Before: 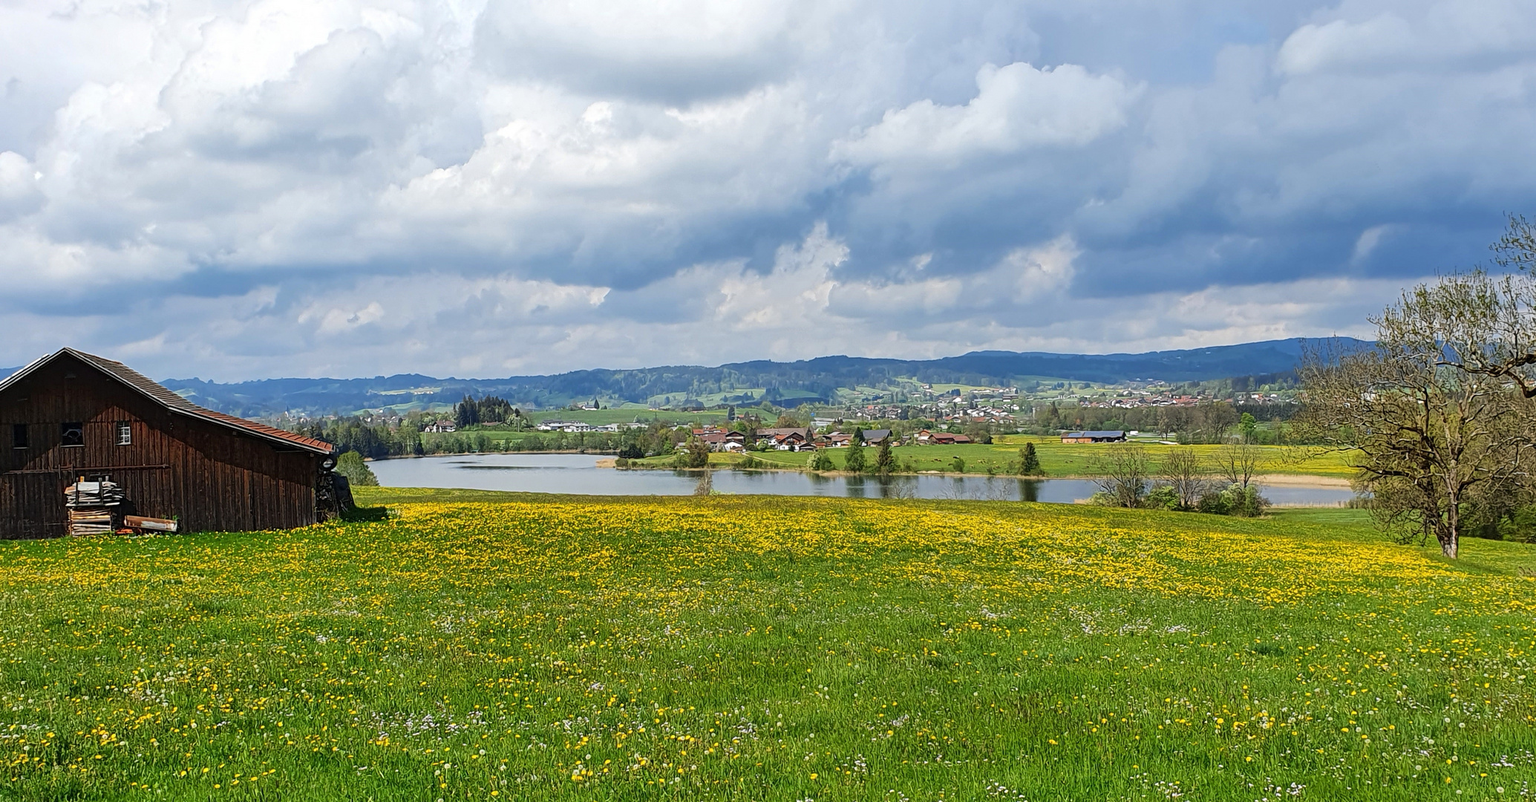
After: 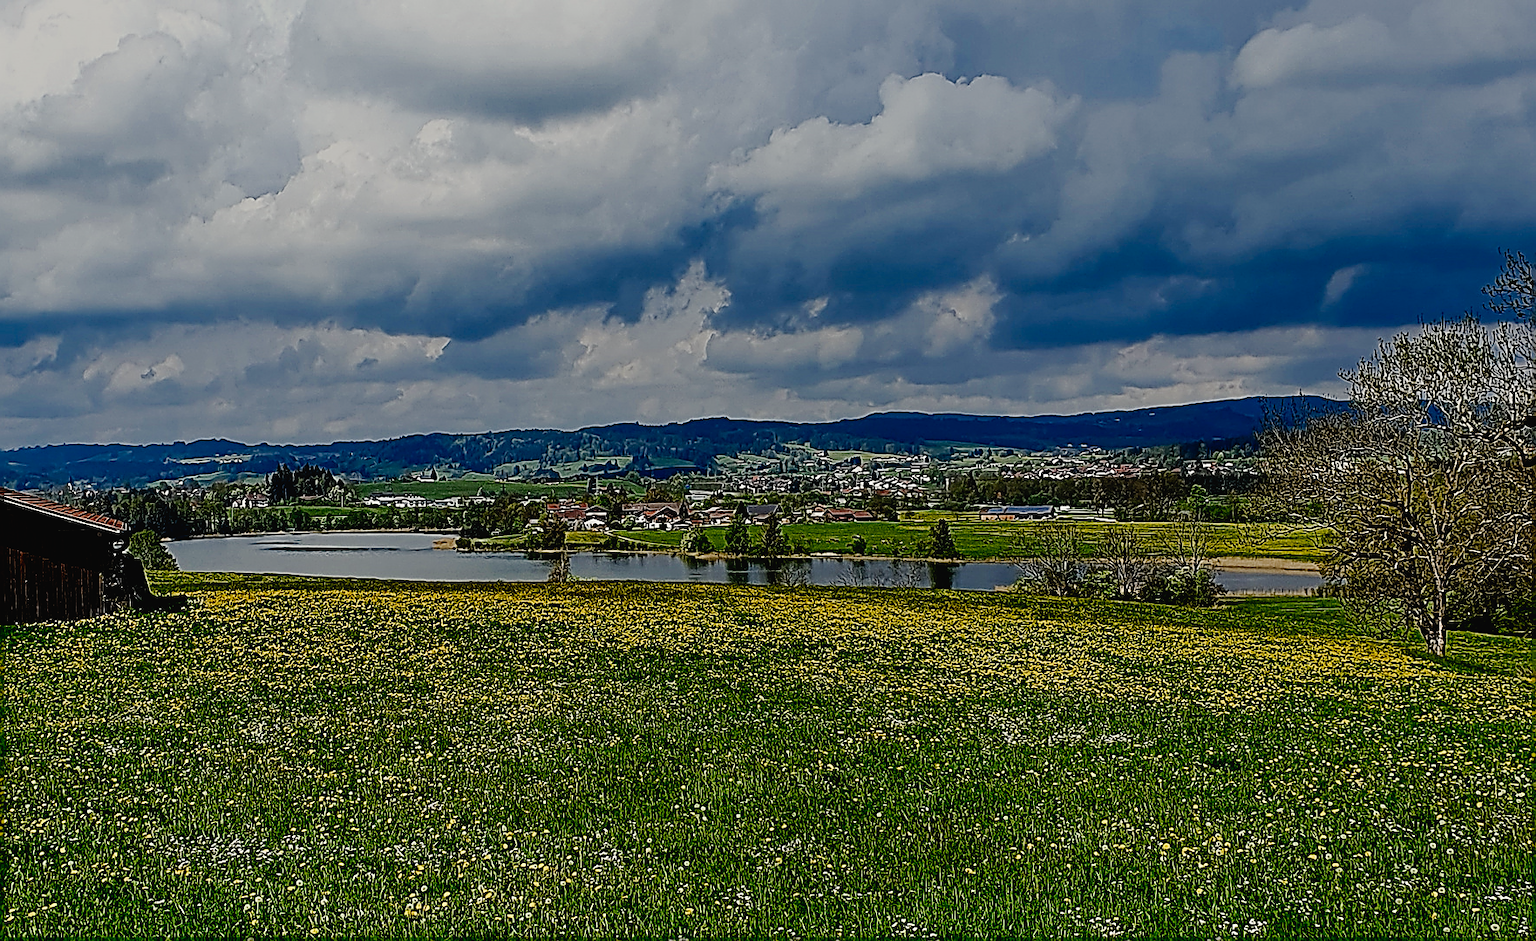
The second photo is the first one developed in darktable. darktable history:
crop and rotate: left 14.801%
shadows and highlights: shadows -1.77, highlights 40.55
sharpen: amount 1.994
contrast brightness saturation: brightness -0.509
tone curve: curves: ch0 [(0, 0.019) (0.11, 0.036) (0.259, 0.214) (0.378, 0.365) (0.499, 0.529) (1, 1)], preserve colors none
filmic rgb: black relative exposure -7.65 EV, white relative exposure 4.56 EV, hardness 3.61
color correction: highlights b* 2.96
